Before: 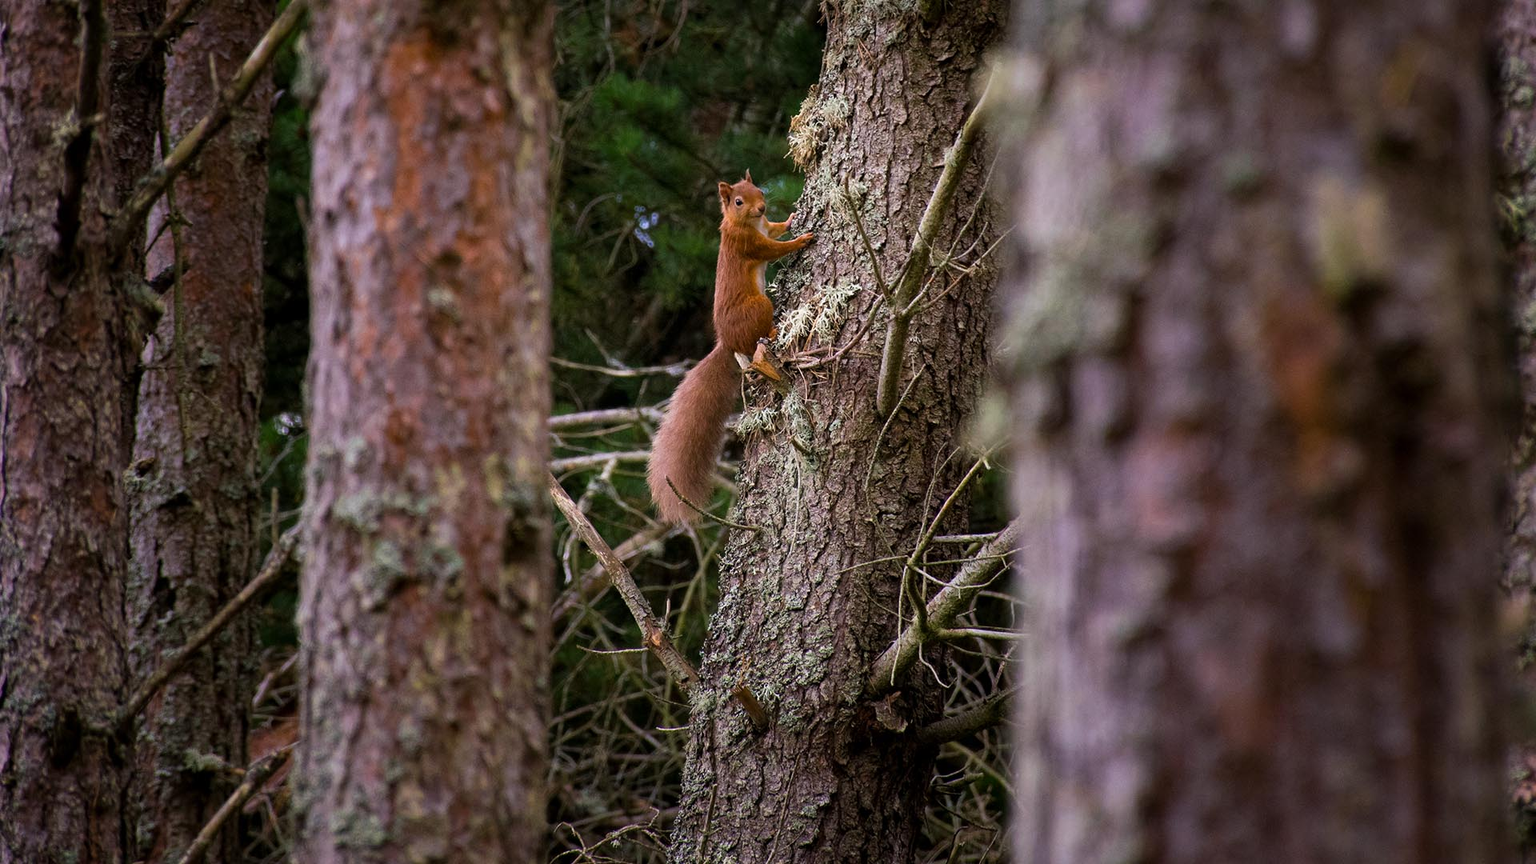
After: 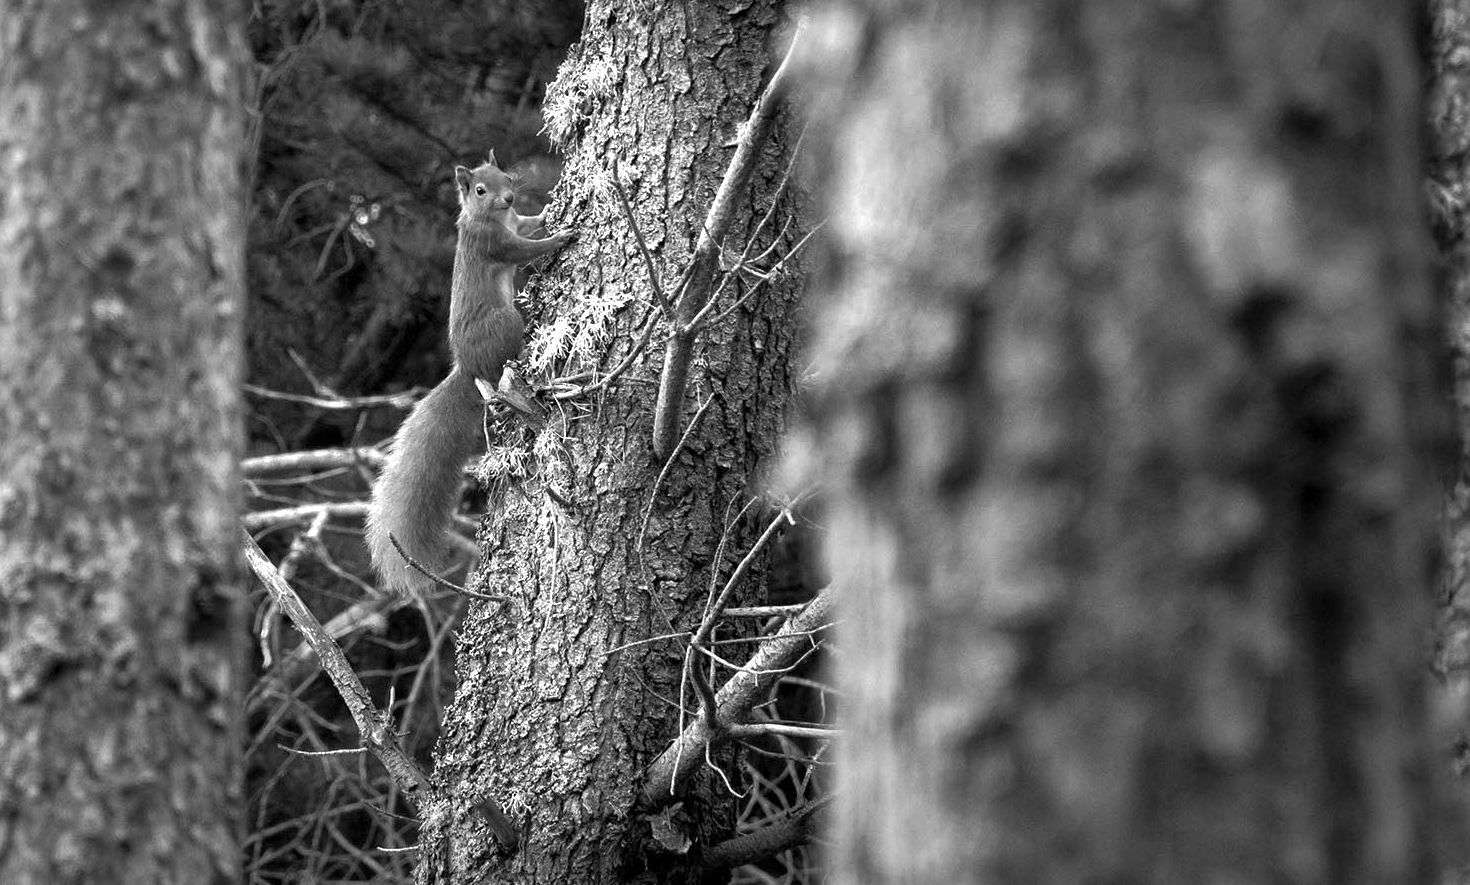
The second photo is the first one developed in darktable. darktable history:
crop: left 23.095%, top 5.827%, bottom 11.854%
exposure: exposure 0.77 EV, compensate highlight preservation false
monochrome: on, module defaults
shadows and highlights: on, module defaults
color balance rgb: perceptual saturation grading › highlights -29.58%, perceptual saturation grading › mid-tones 29.47%, perceptual saturation grading › shadows 59.73%, perceptual brilliance grading › global brilliance -17.79%, perceptual brilliance grading › highlights 28.73%, global vibrance 15.44%
